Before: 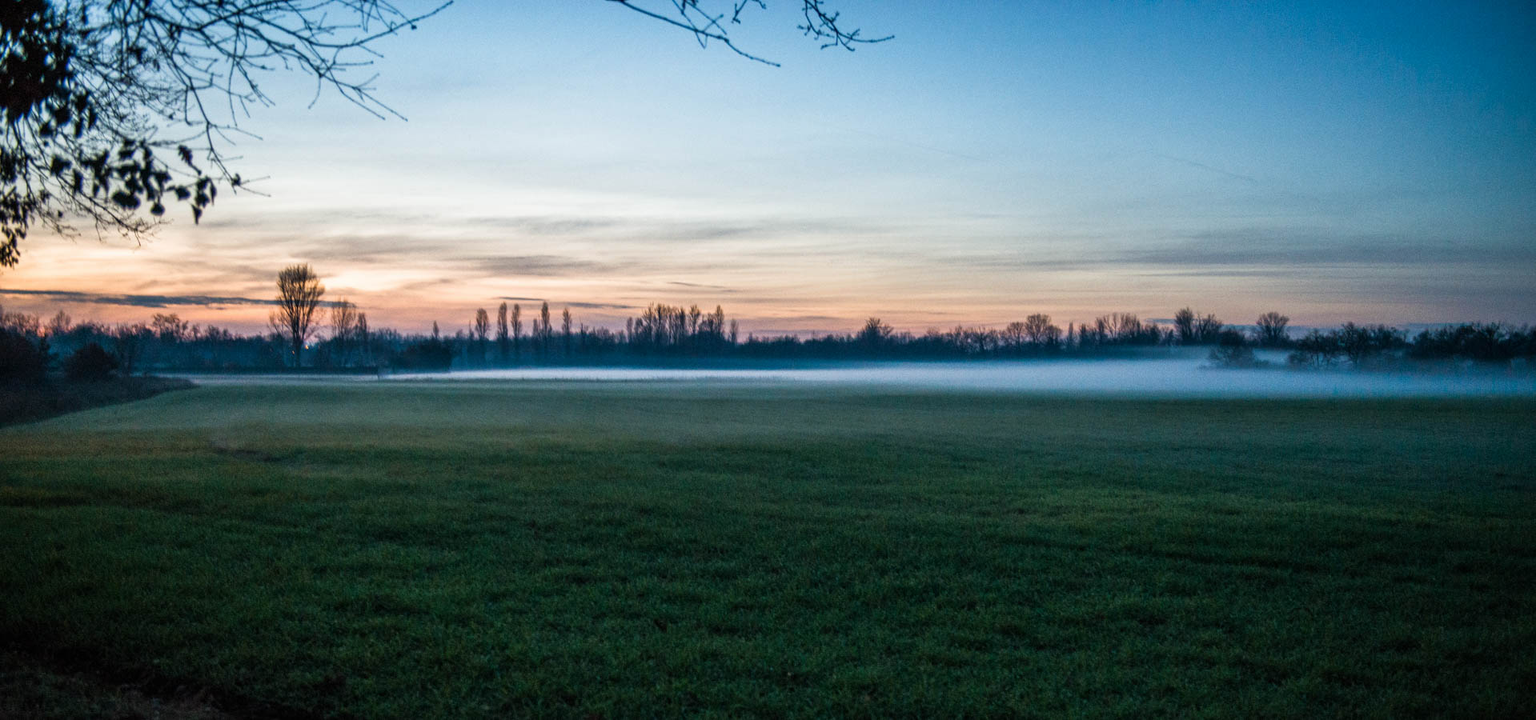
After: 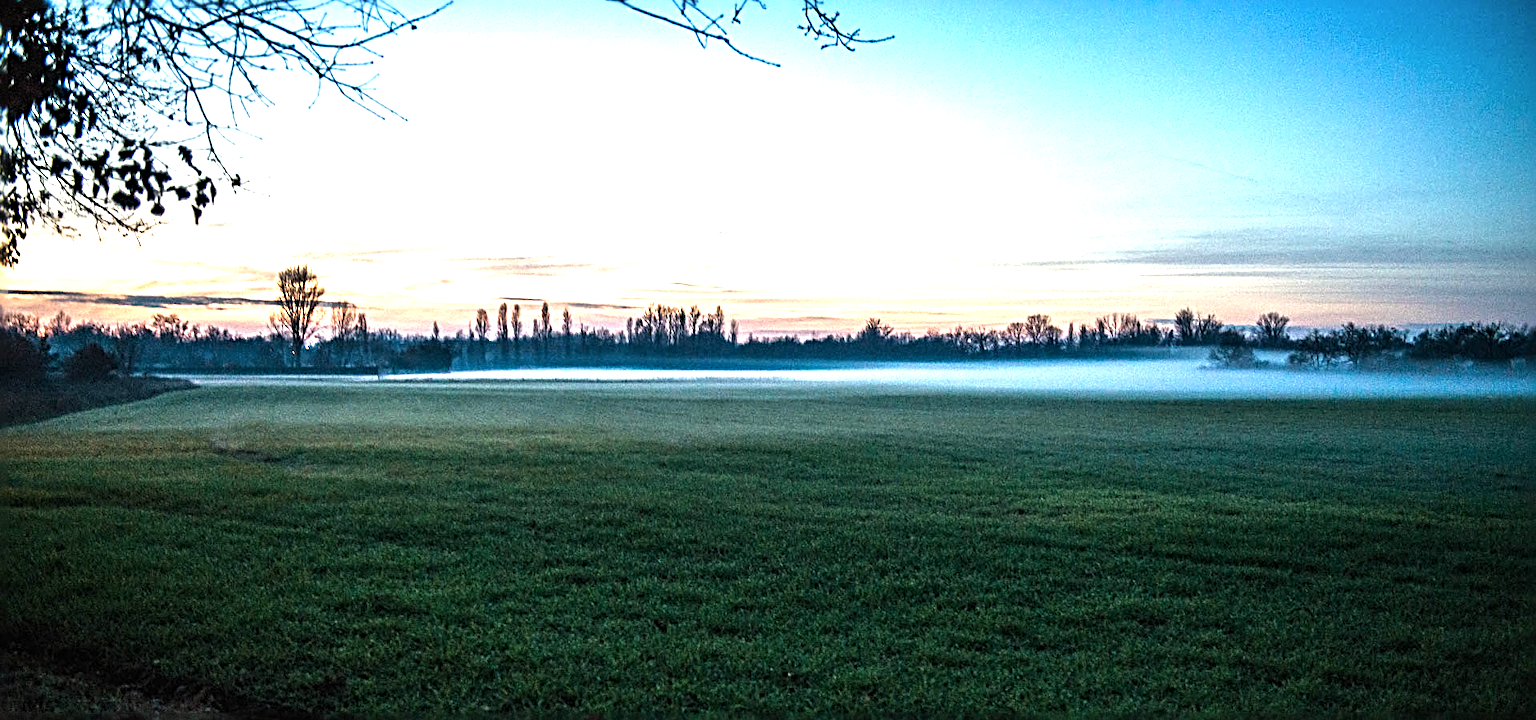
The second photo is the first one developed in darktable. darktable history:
color correction: highlights b* 2.99
sharpen: radius 3.671, amount 0.937
exposure: black level correction 0, exposure 1 EV, compensate highlight preservation false
tone equalizer: -8 EV -0.391 EV, -7 EV -0.366 EV, -6 EV -0.299 EV, -5 EV -0.204 EV, -3 EV 0.213 EV, -2 EV 0.332 EV, -1 EV 0.376 EV, +0 EV 0.425 EV, edges refinement/feathering 500, mask exposure compensation -1.57 EV, preserve details no
